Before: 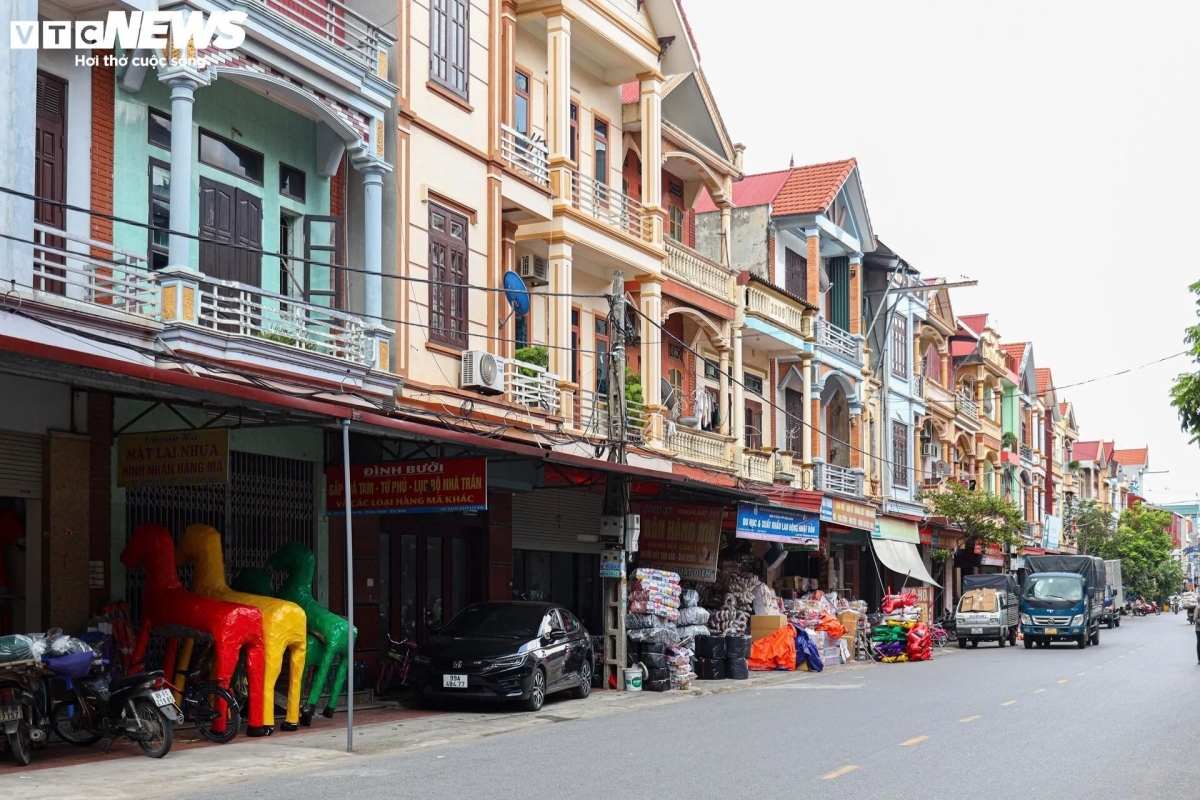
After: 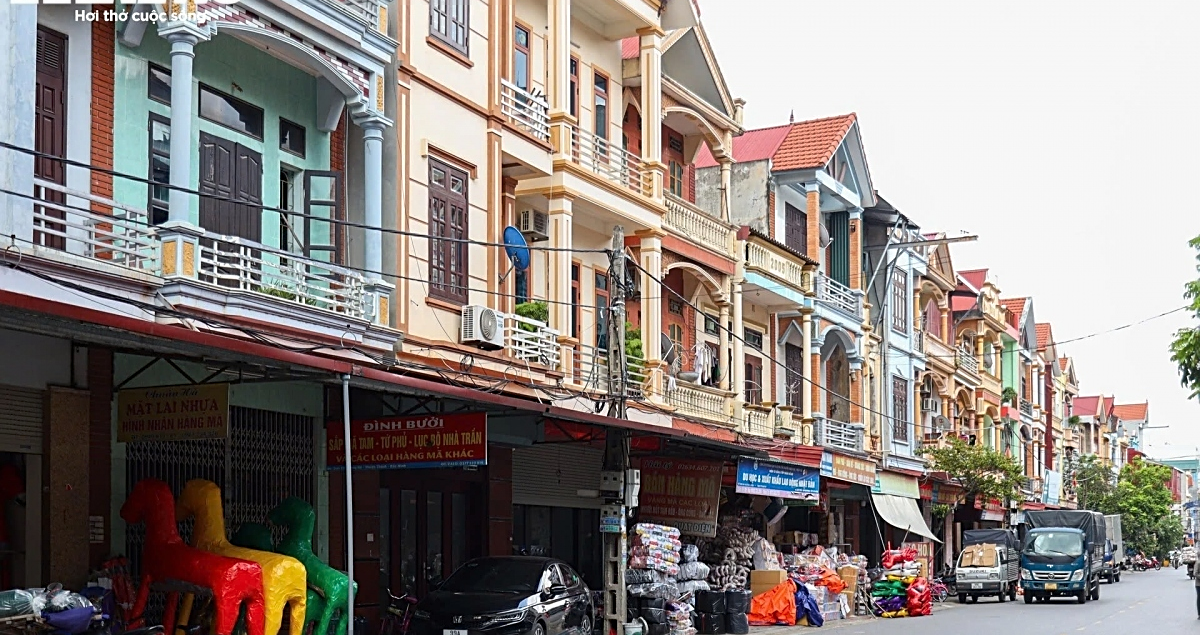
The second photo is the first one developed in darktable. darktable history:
sharpen: on, module defaults
crop and rotate: top 5.667%, bottom 14.937%
